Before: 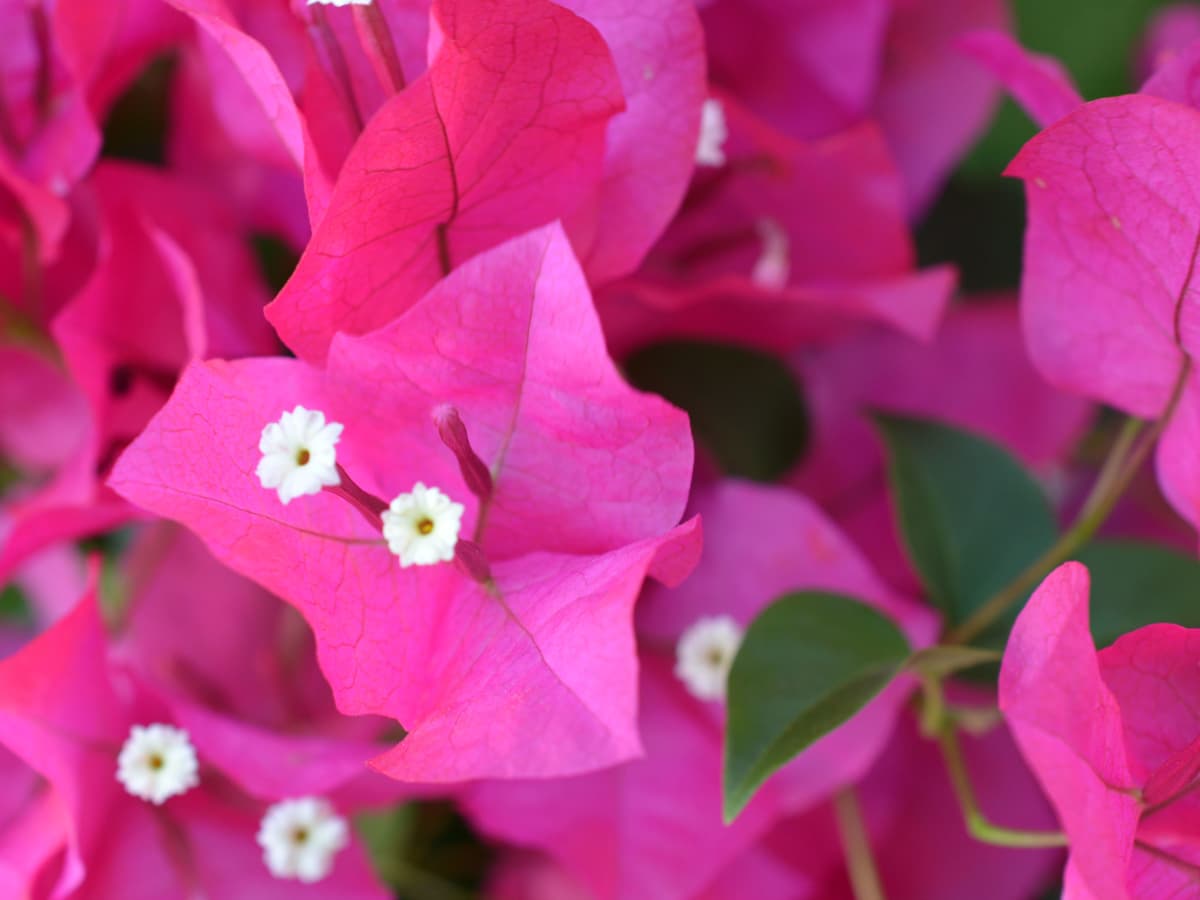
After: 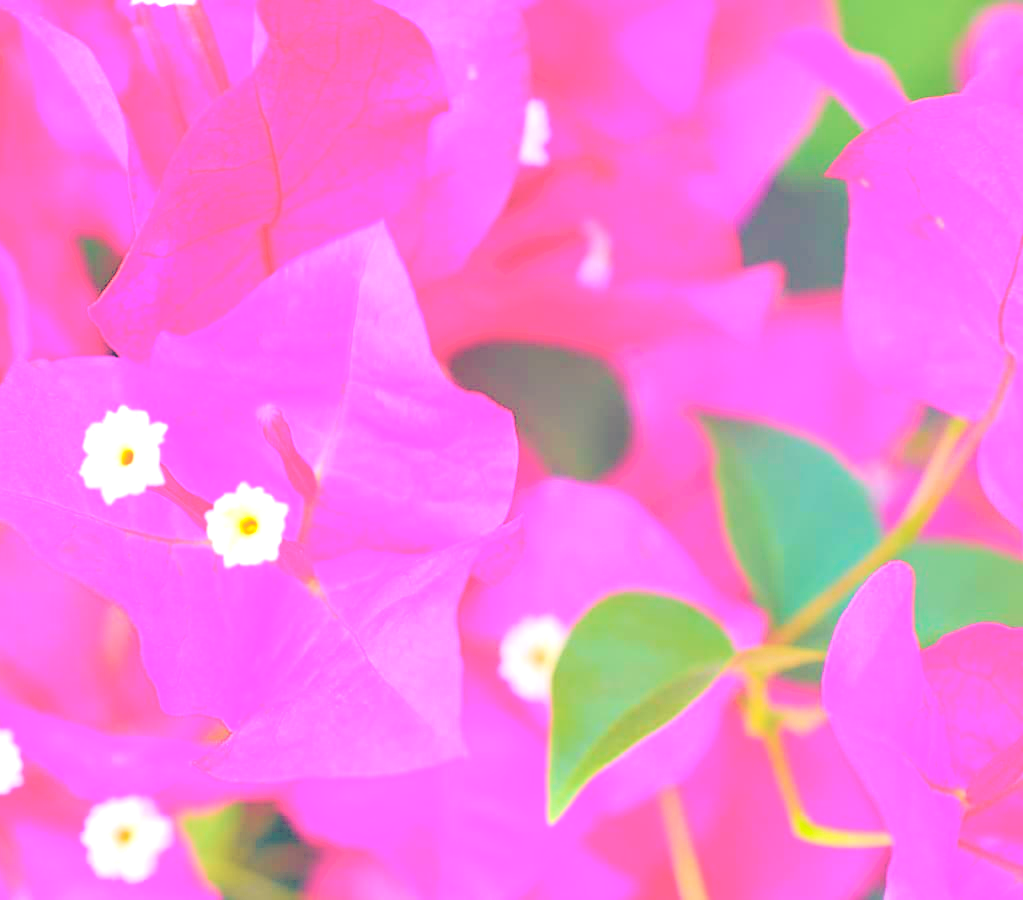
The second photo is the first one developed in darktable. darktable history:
color balance rgb: highlights gain › chroma 2.029%, highlights gain › hue 74.12°, global offset › chroma 0.137%, global offset › hue 253.88°, perceptual saturation grading › global saturation 35.84%, global vibrance 25.26%
velvia: strength 36.37%
exposure: black level correction 0, exposure 1.001 EV, compensate exposure bias true, compensate highlight preservation false
sharpen: amount 0.499
contrast brightness saturation: brightness 0.995
crop and rotate: left 14.731%
contrast equalizer: octaves 7, y [[0.509, 0.517, 0.523, 0.523, 0.517, 0.509], [0.5 ×6], [0.5 ×6], [0 ×6], [0 ×6]]
